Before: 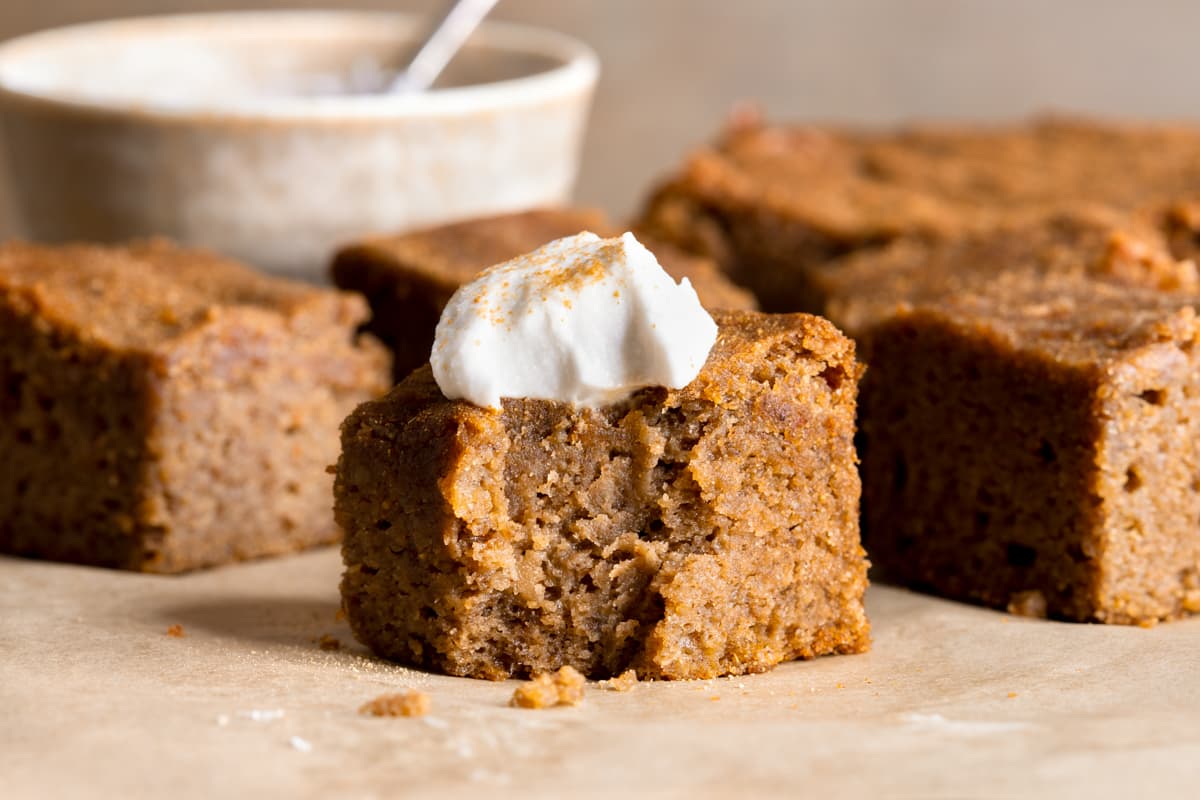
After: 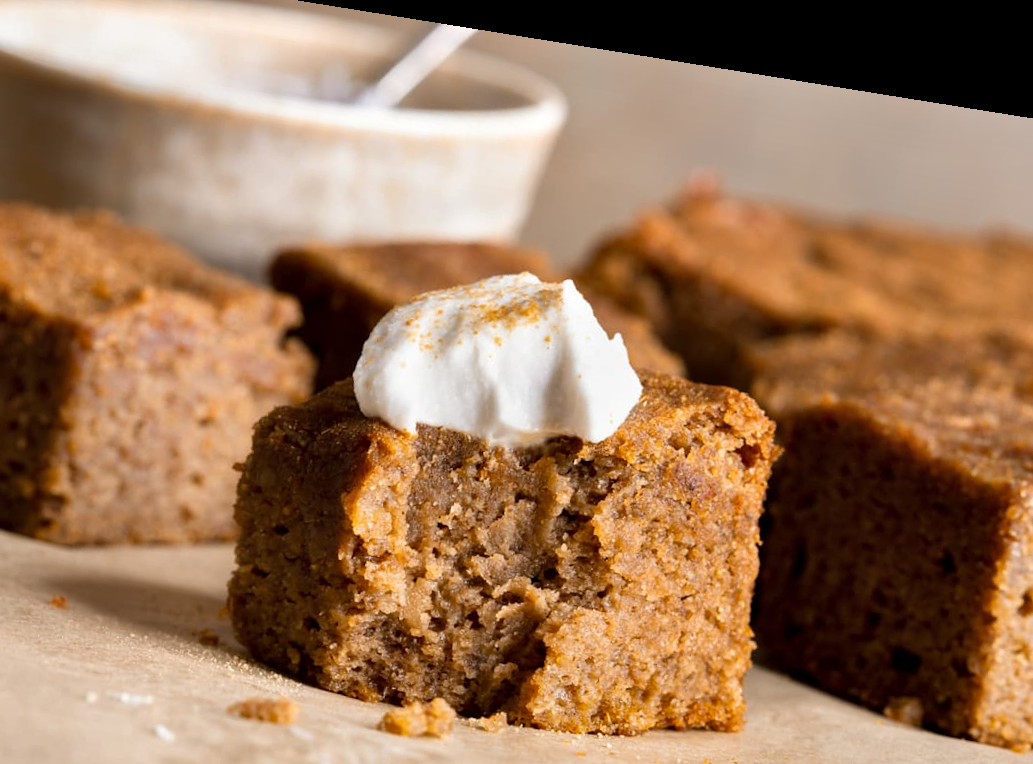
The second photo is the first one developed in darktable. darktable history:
shadows and highlights: soften with gaussian
white balance: emerald 1
rotate and perspective: rotation 9.12°, automatic cropping off
crop and rotate: left 10.77%, top 5.1%, right 10.41%, bottom 16.76%
